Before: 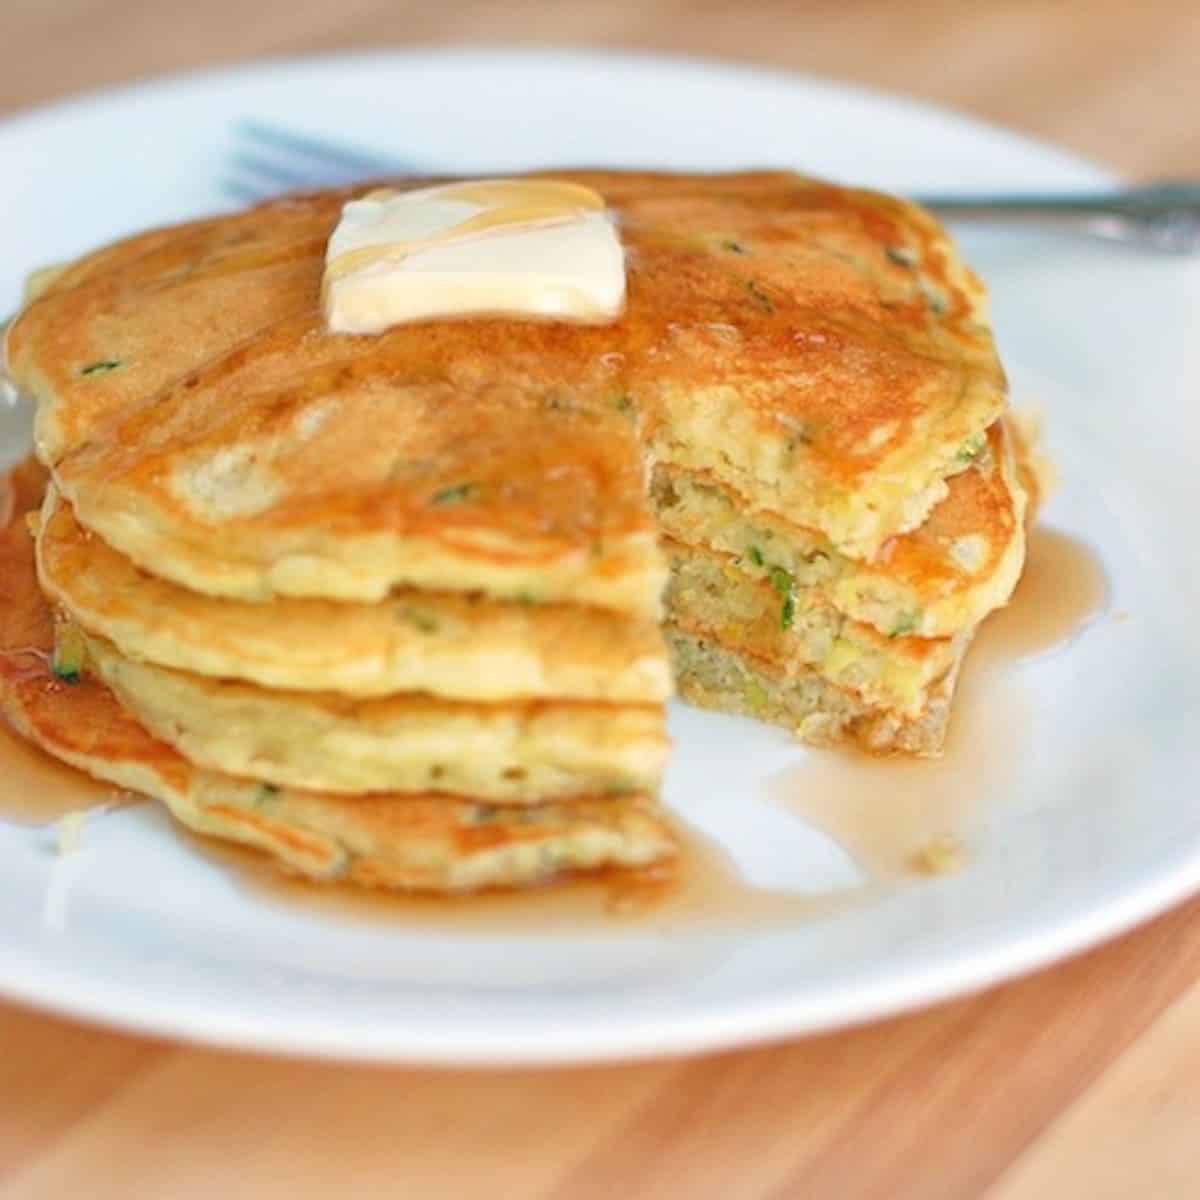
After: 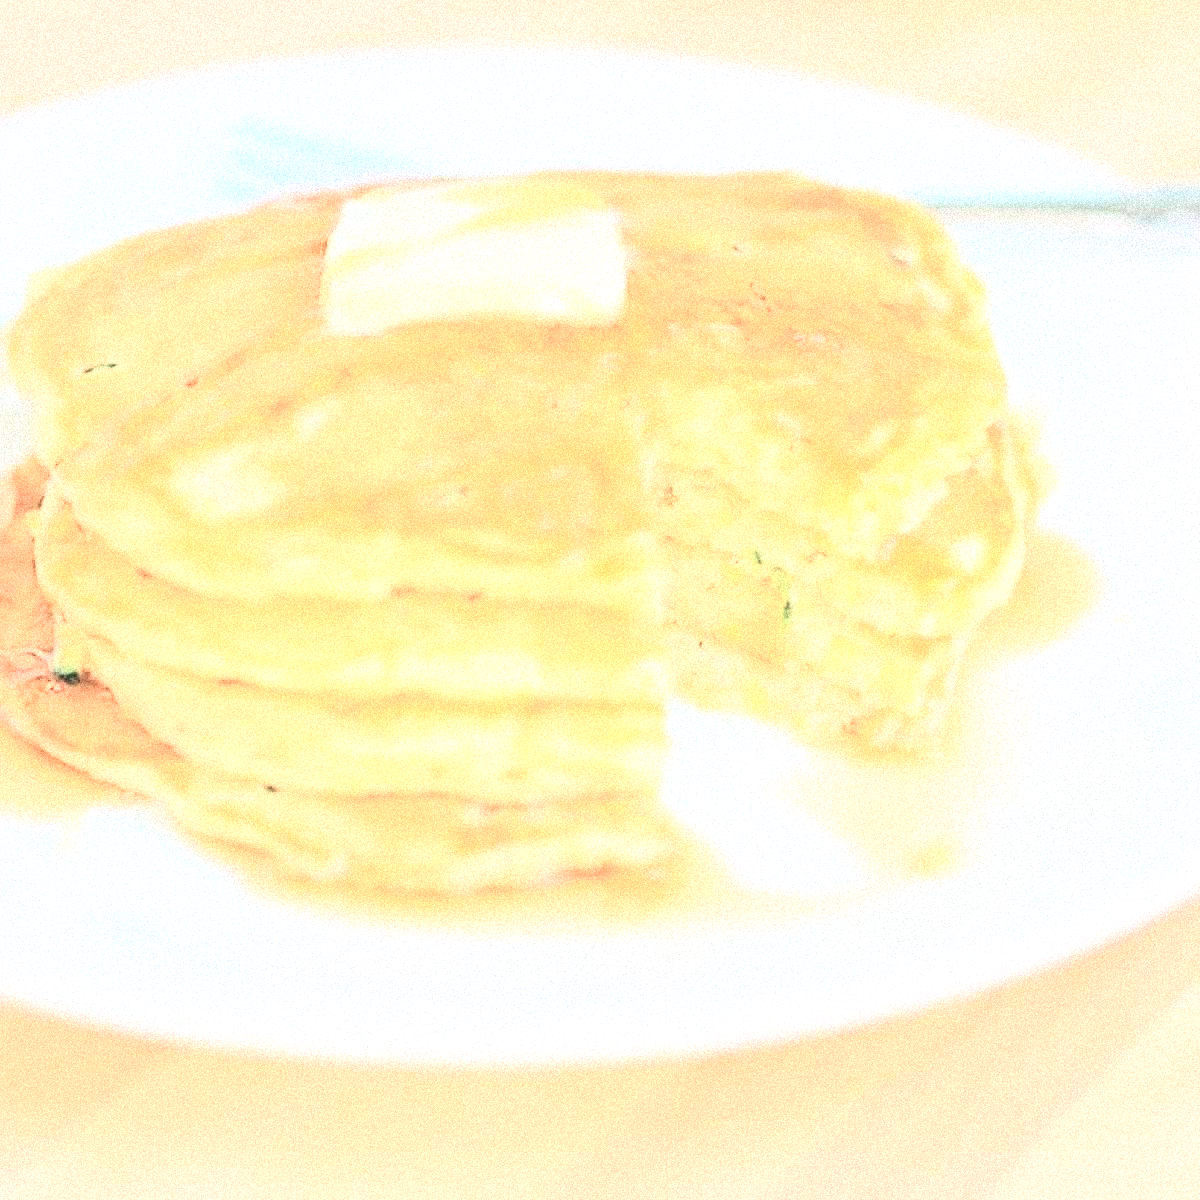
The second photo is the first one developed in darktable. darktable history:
grain: coarseness 9.38 ISO, strength 34.99%, mid-tones bias 0%
tone equalizer: on, module defaults
local contrast: on, module defaults
contrast brightness saturation: contrast 0.57, brightness 0.57, saturation -0.34
exposure: black level correction 0, exposure 1.3 EV, compensate highlight preservation false
